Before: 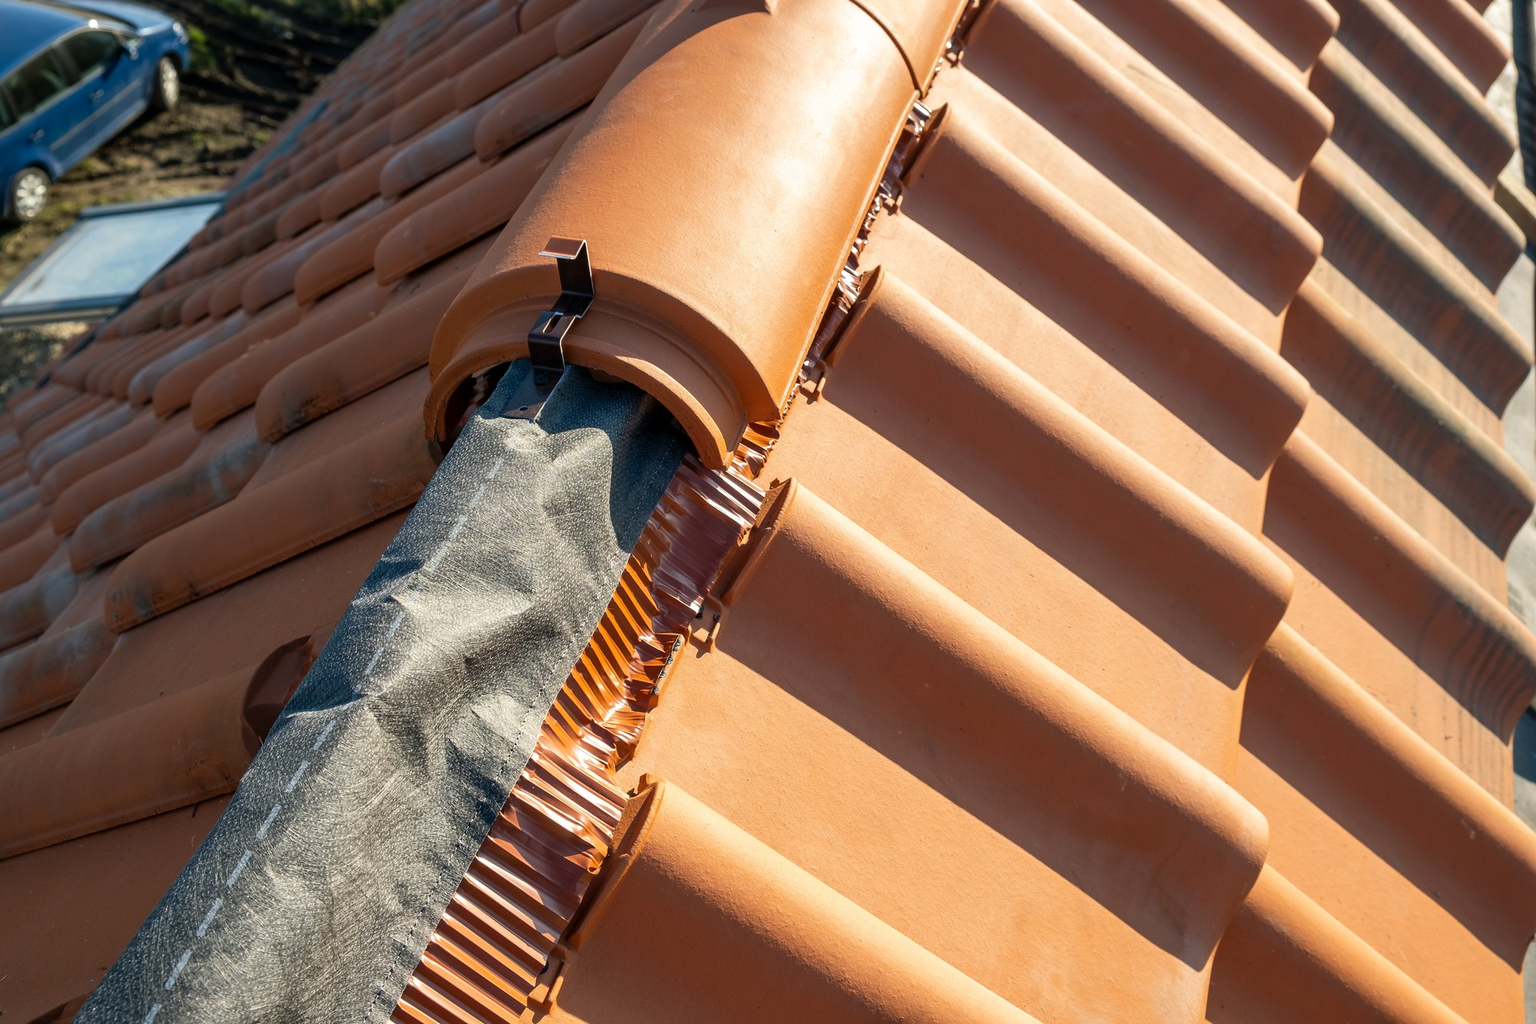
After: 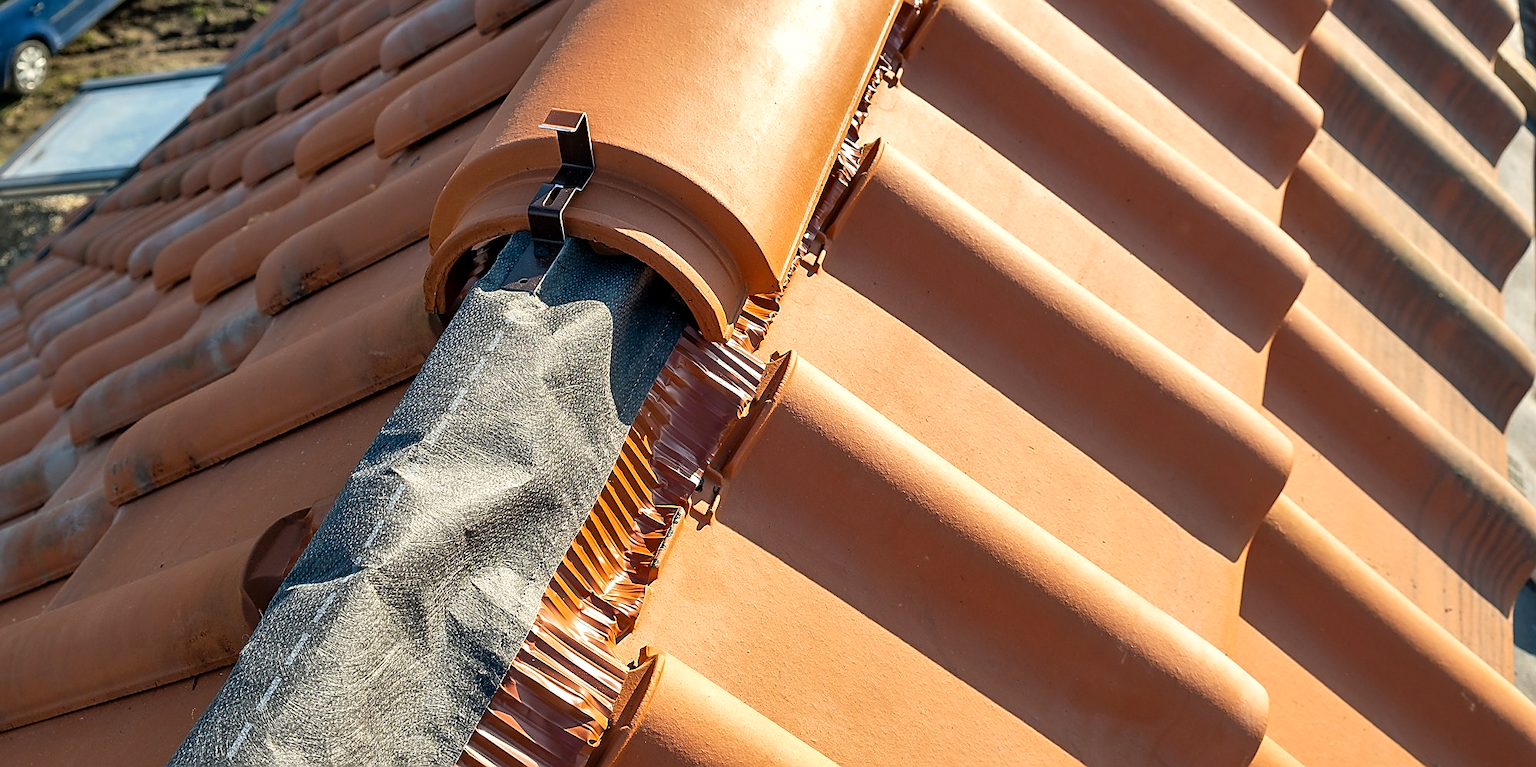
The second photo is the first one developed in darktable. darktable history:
exposure: black level correction 0.001, exposure 0.5 EV, compensate exposure bias true, compensate highlight preservation false
sharpen: radius 1.4, amount 1.25, threshold 0.7
shadows and highlights: low approximation 0.01, soften with gaussian
crop and rotate: top 12.5%, bottom 12.5%
